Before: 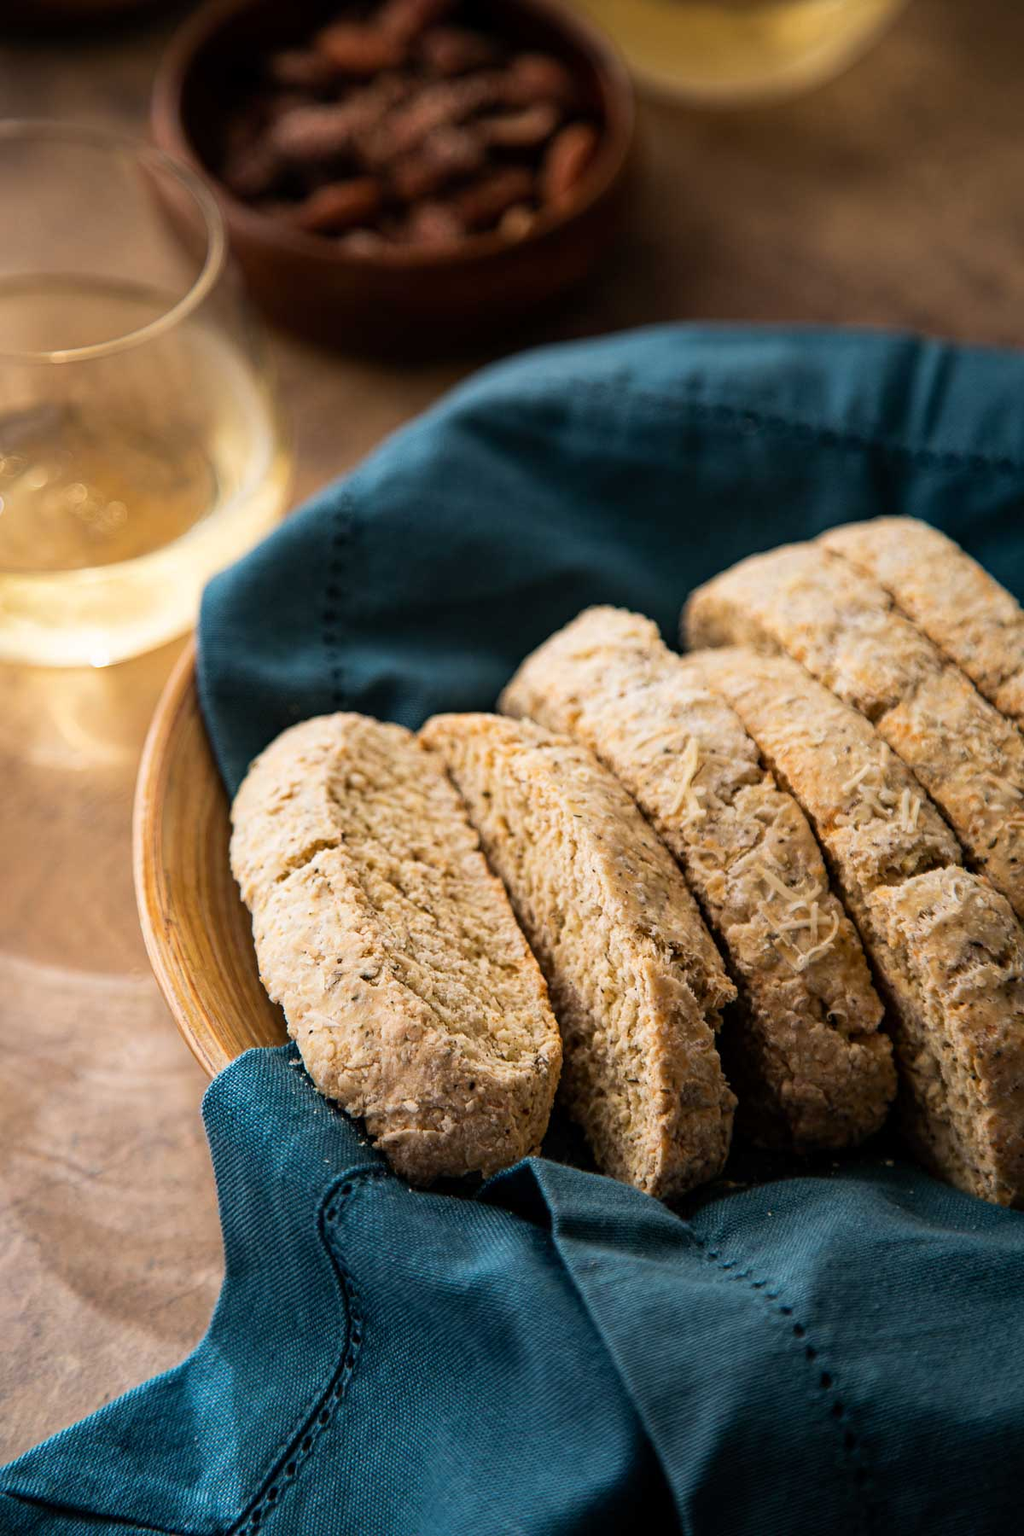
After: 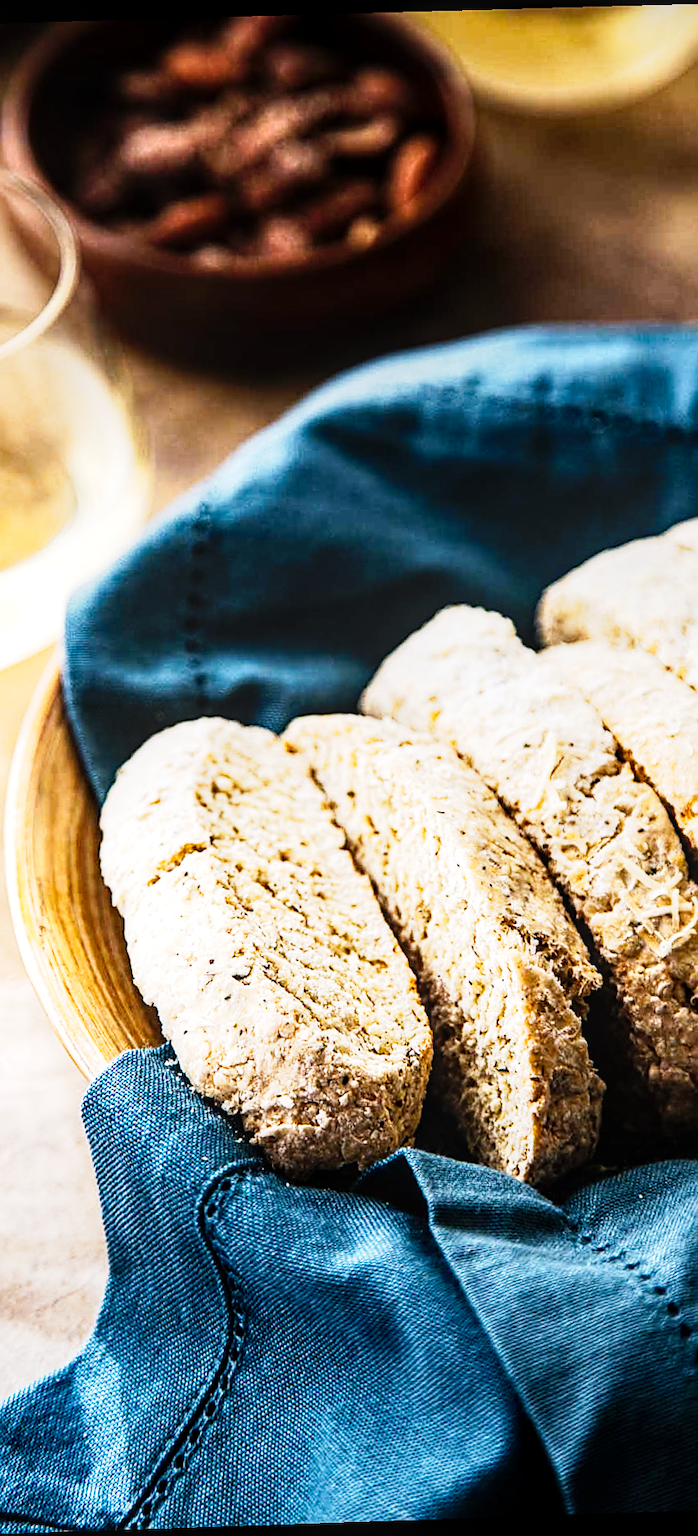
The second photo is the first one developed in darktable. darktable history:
tone curve: curves: ch0 [(0, 0) (0.003, 0.003) (0.011, 0.012) (0.025, 0.027) (0.044, 0.048) (0.069, 0.074) (0.1, 0.117) (0.136, 0.177) (0.177, 0.246) (0.224, 0.324) (0.277, 0.422) (0.335, 0.531) (0.399, 0.633) (0.468, 0.733) (0.543, 0.824) (0.623, 0.895) (0.709, 0.938) (0.801, 0.961) (0.898, 0.98) (1, 1)], preserve colors none
sharpen: on, module defaults
local contrast: on, module defaults
rotate and perspective: rotation -1.77°, lens shift (horizontal) 0.004, automatic cropping off
white balance: red 0.954, blue 1.079
tone equalizer: -8 EV -0.75 EV, -7 EV -0.7 EV, -6 EV -0.6 EV, -5 EV -0.4 EV, -3 EV 0.4 EV, -2 EV 0.6 EV, -1 EV 0.7 EV, +0 EV 0.75 EV, edges refinement/feathering 500, mask exposure compensation -1.57 EV, preserve details no
crop and rotate: left 14.436%, right 18.898%
